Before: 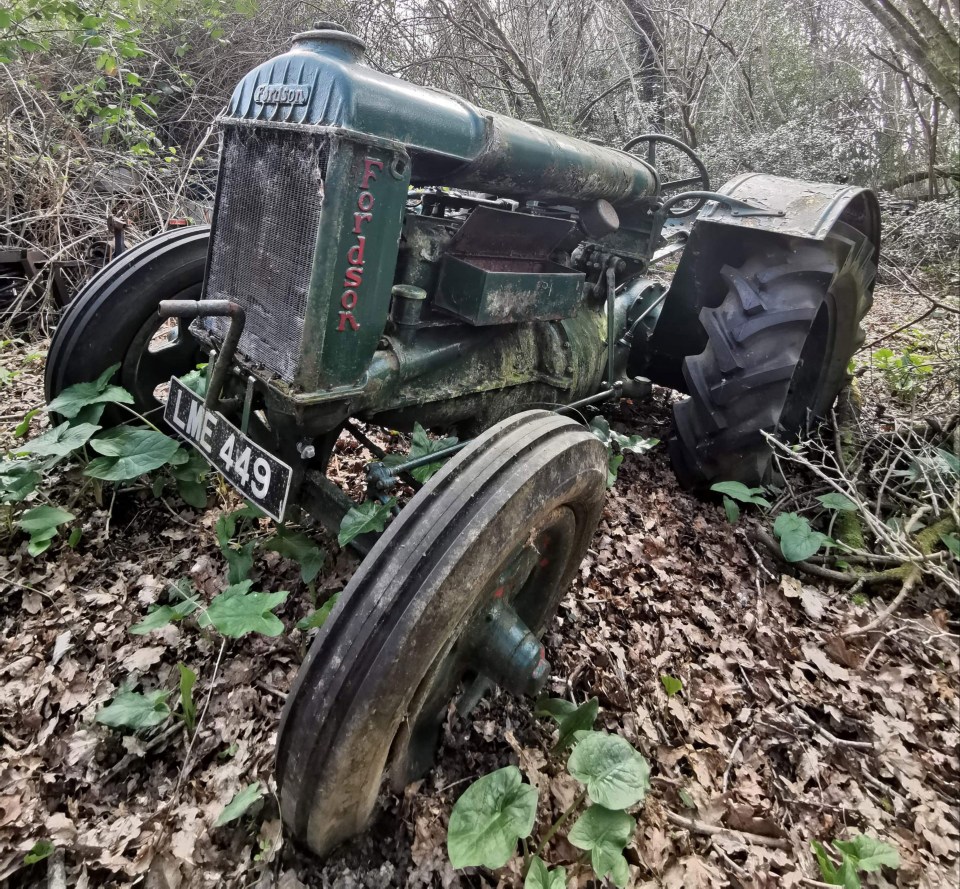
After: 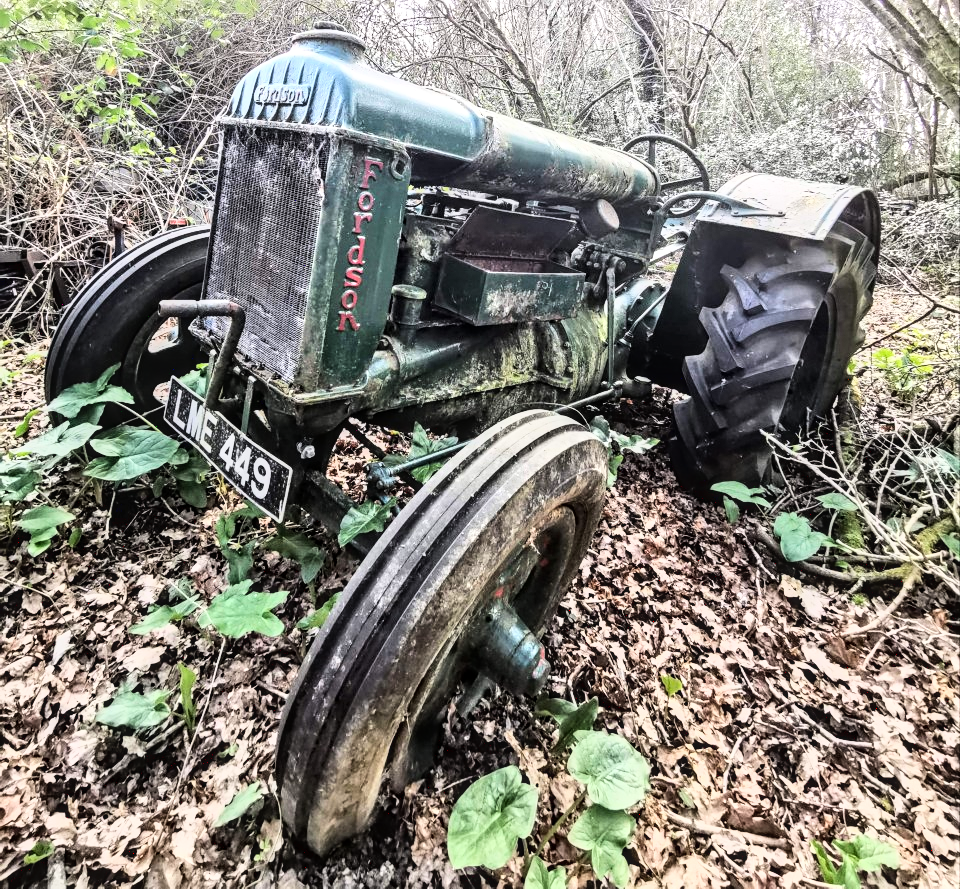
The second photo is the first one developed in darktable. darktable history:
base curve: curves: ch0 [(0, 0) (0.007, 0.004) (0.027, 0.03) (0.046, 0.07) (0.207, 0.54) (0.442, 0.872) (0.673, 0.972) (1, 1)], exposure shift 0.567
local contrast: on, module defaults
sharpen: amount 0.217
